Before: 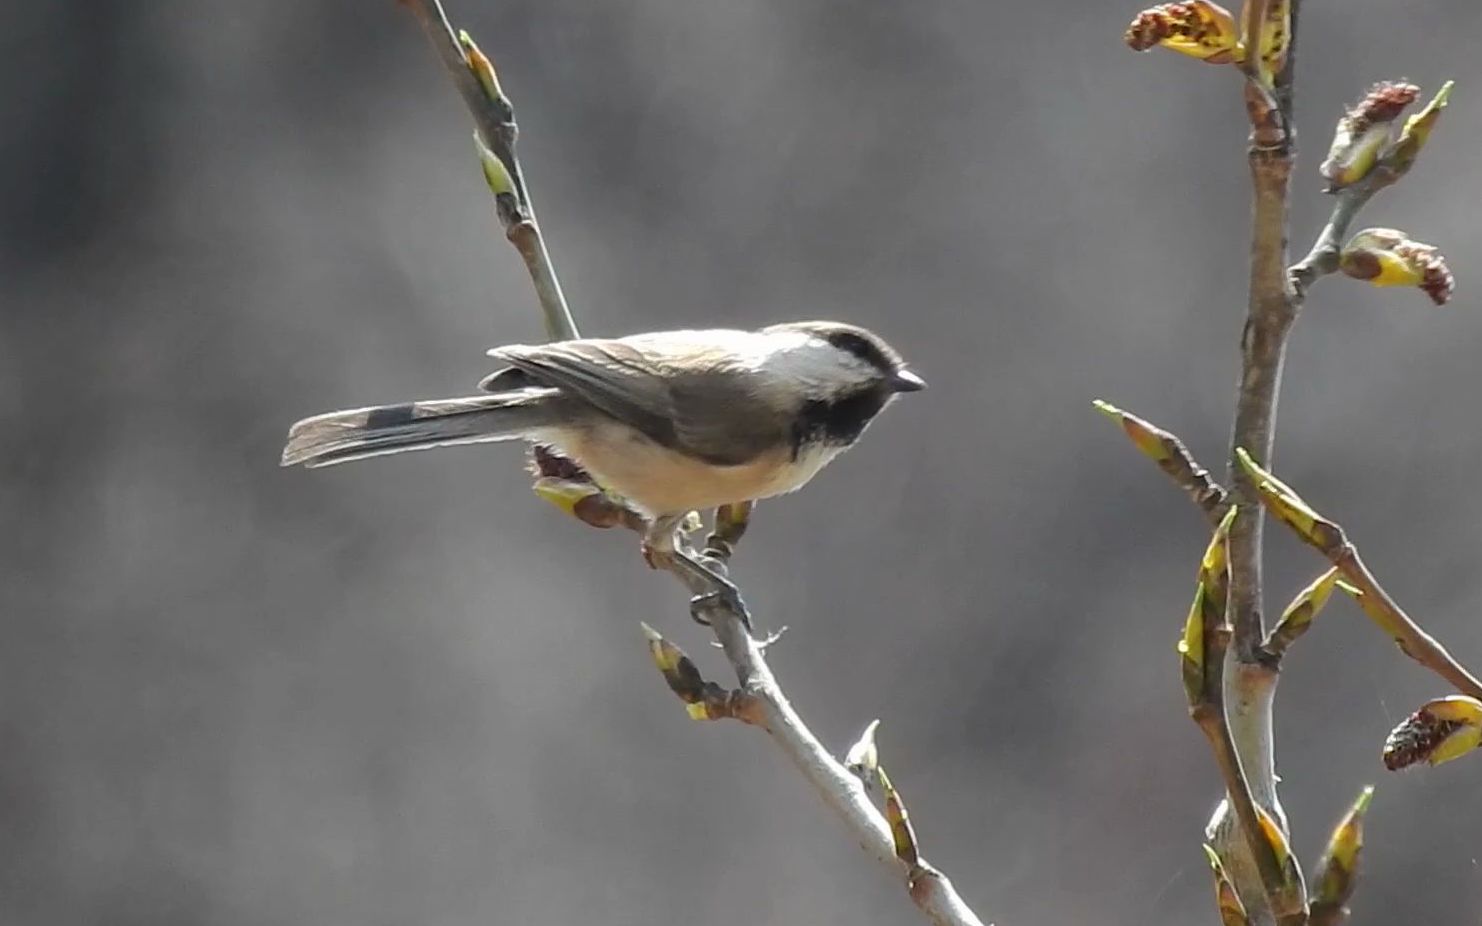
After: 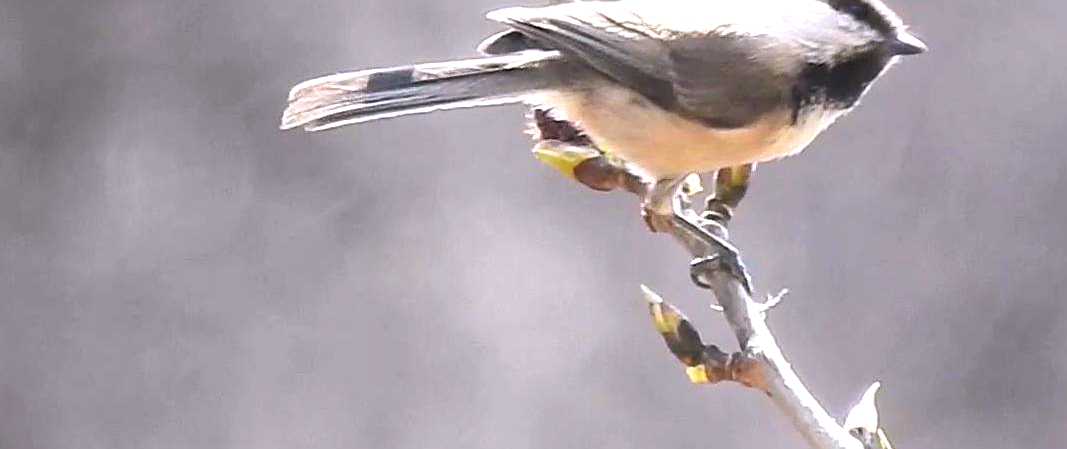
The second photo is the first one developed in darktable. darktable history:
local contrast: mode bilateral grid, contrast 20, coarseness 50, detail 120%, midtone range 0.2
white balance: red 1.05, blue 1.072
sharpen: amount 0.2
crop: top 36.498%, right 27.964%, bottom 14.995%
exposure: black level correction 0, exposure 1.173 EV, compensate exposure bias true, compensate highlight preservation false
